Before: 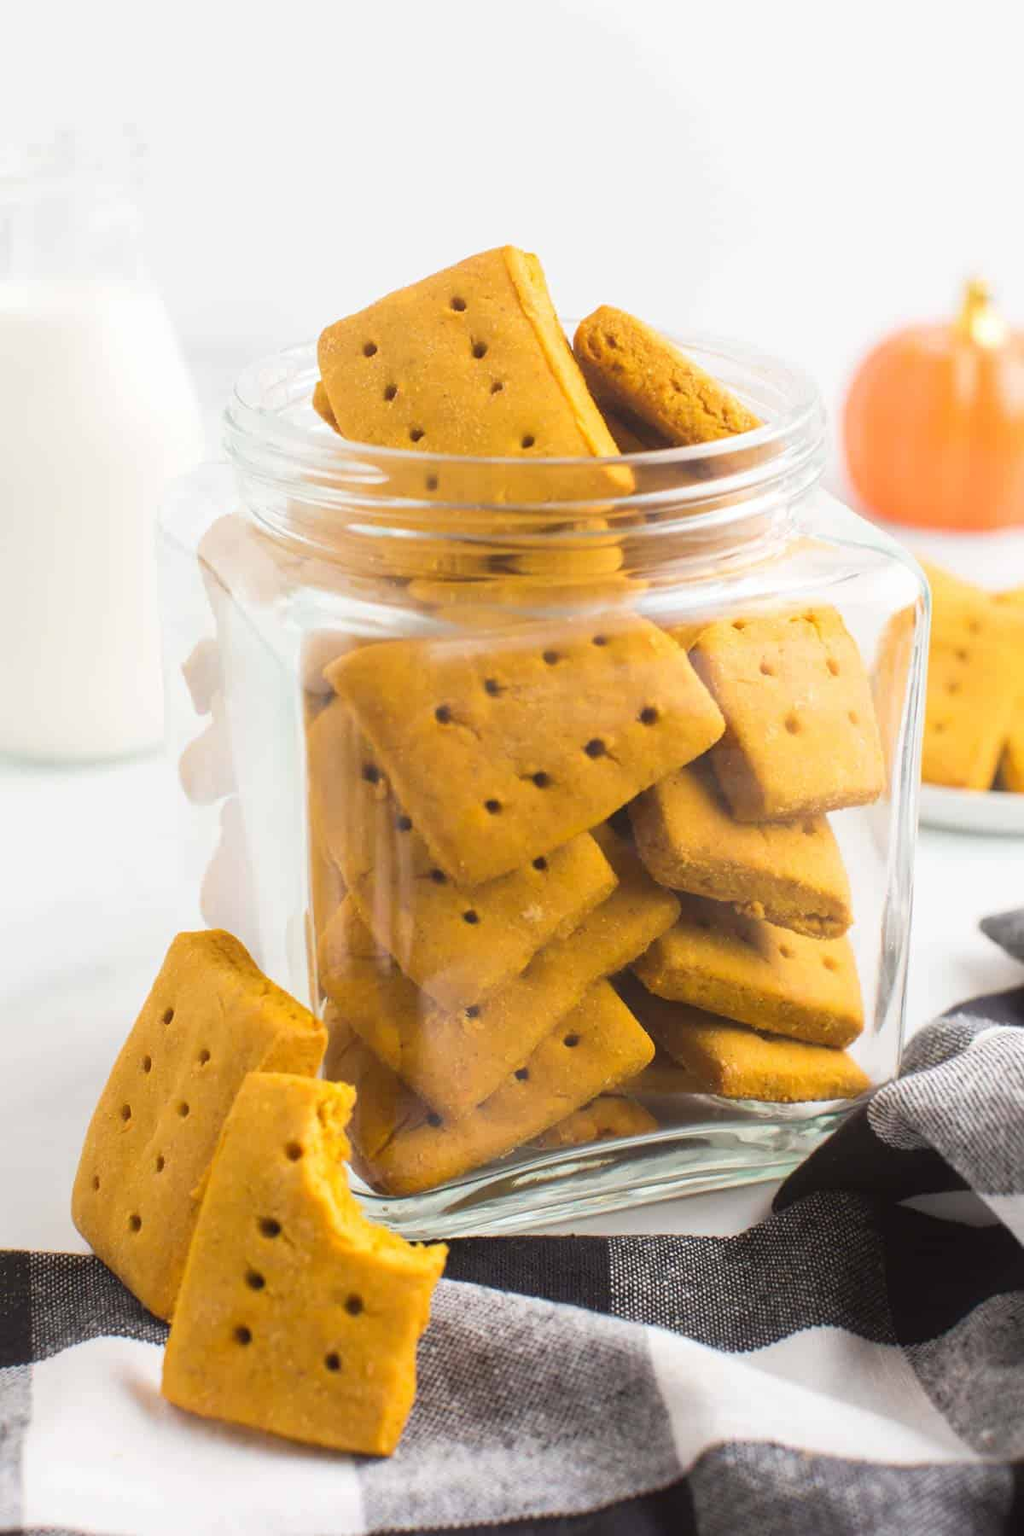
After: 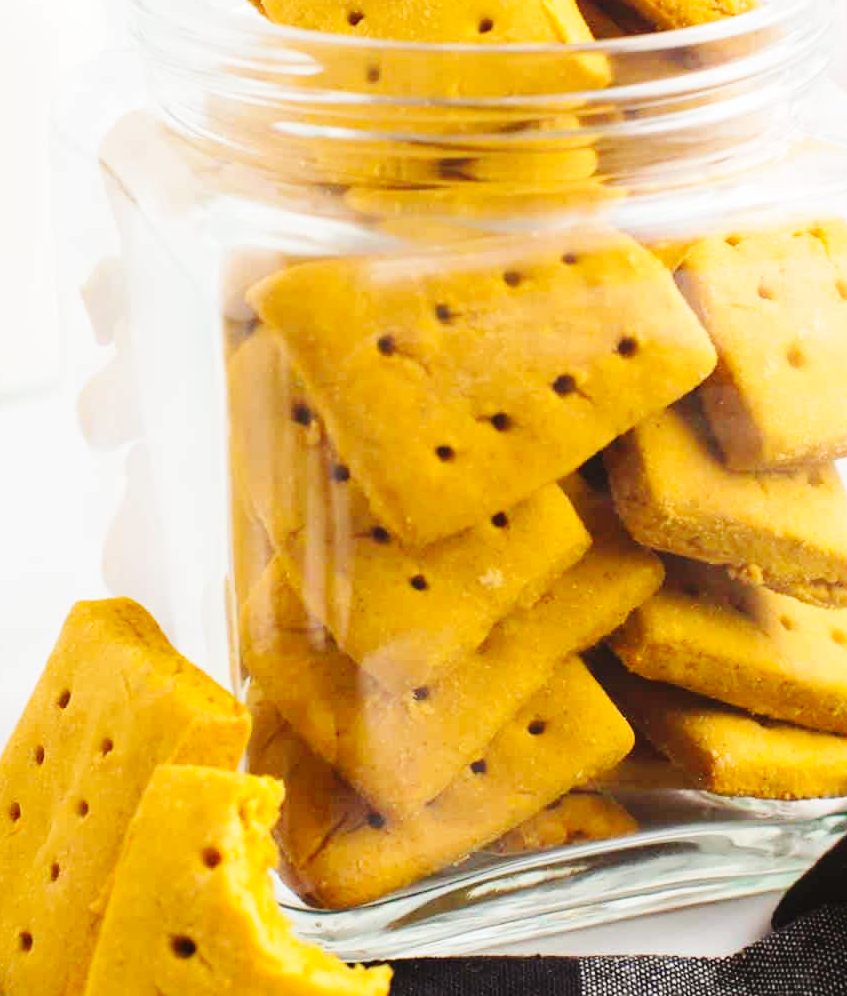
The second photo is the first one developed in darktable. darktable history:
crop: left 11.093%, top 27.363%, right 18.316%, bottom 17.262%
base curve: curves: ch0 [(0, 0) (0.036, 0.025) (0.121, 0.166) (0.206, 0.329) (0.605, 0.79) (1, 1)], preserve colors none
